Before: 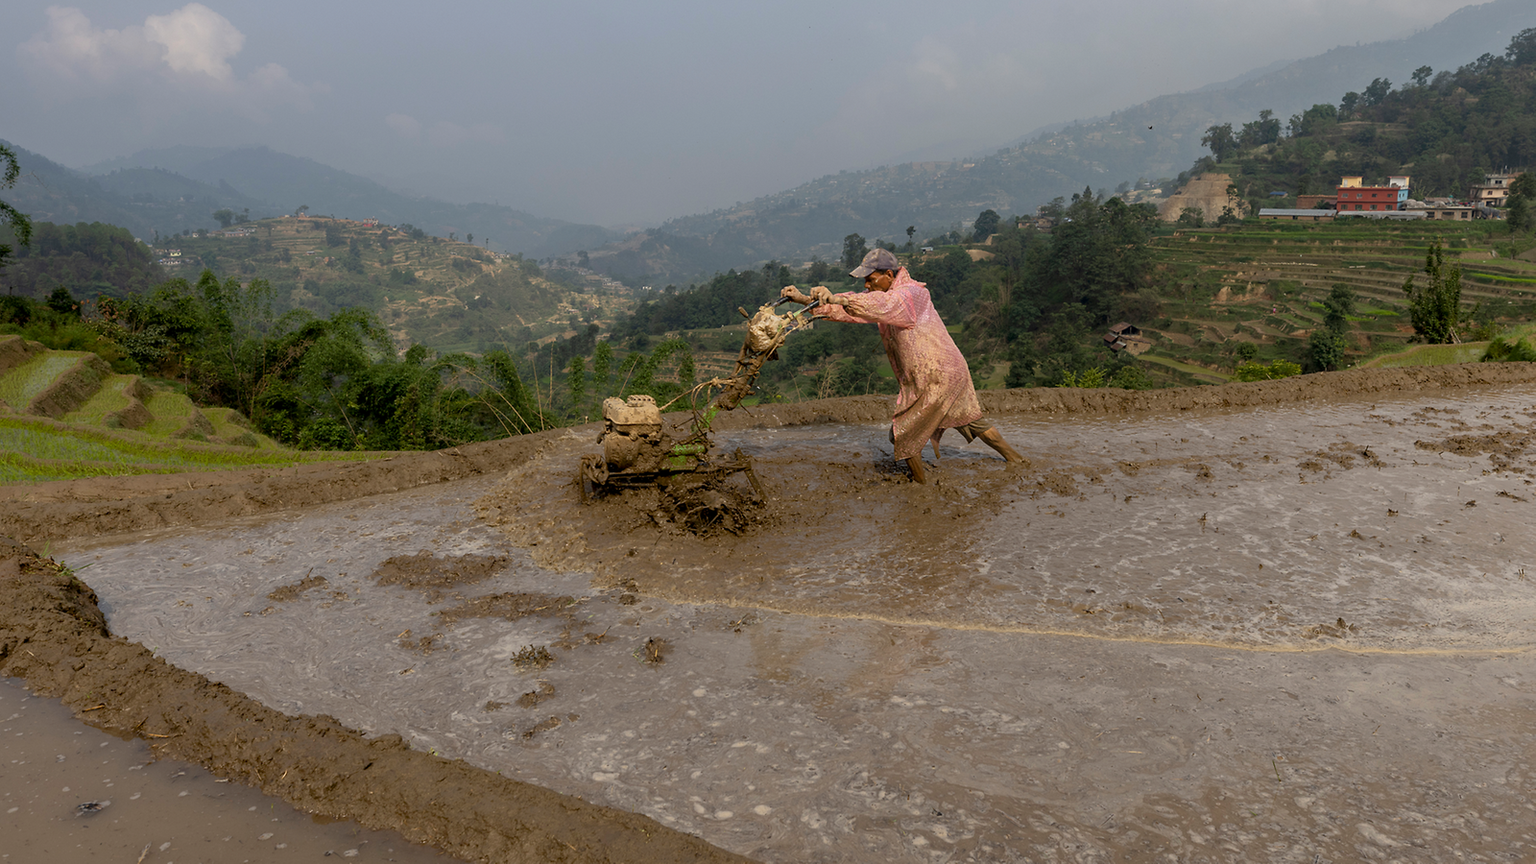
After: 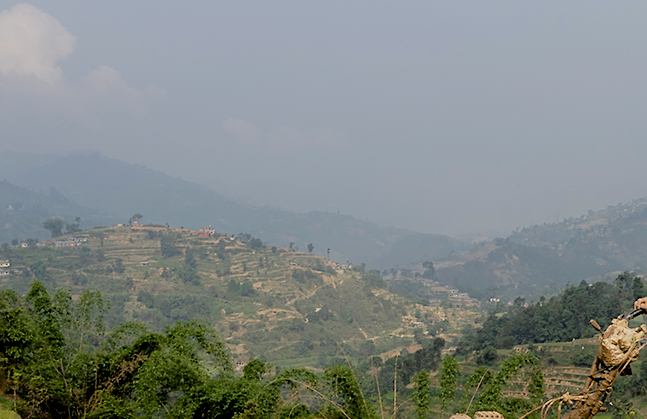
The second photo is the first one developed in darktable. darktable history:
filmic rgb: black relative exposure -8.77 EV, white relative exposure 4.98 EV, target black luminance 0%, hardness 3.79, latitude 66.04%, contrast 0.827, shadows ↔ highlights balance 19.85%
sharpen: on, module defaults
levels: levels [0, 0.435, 0.917]
crop and rotate: left 11.228%, top 0.109%, right 48.298%, bottom 53.288%
